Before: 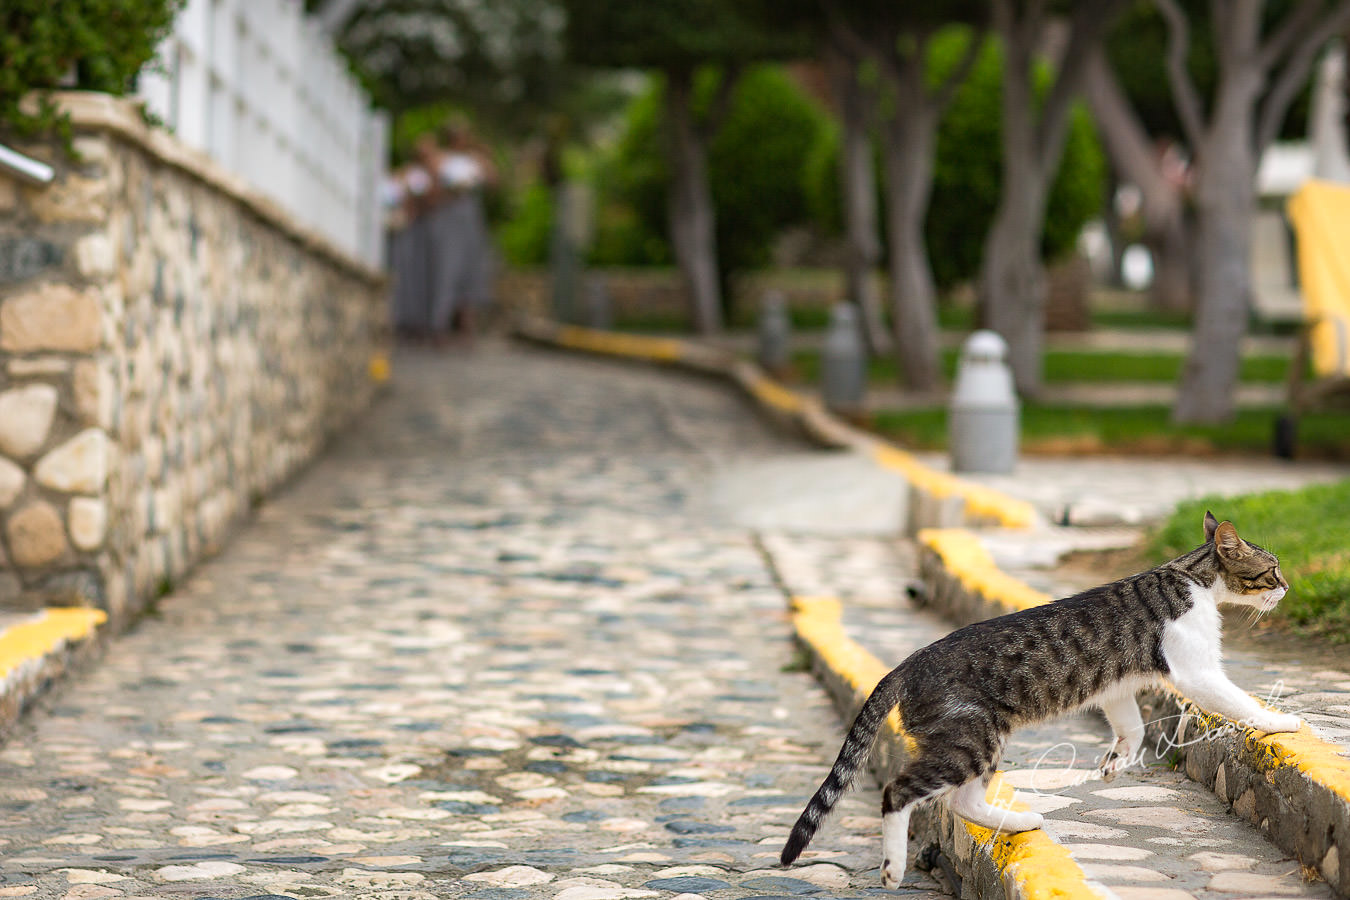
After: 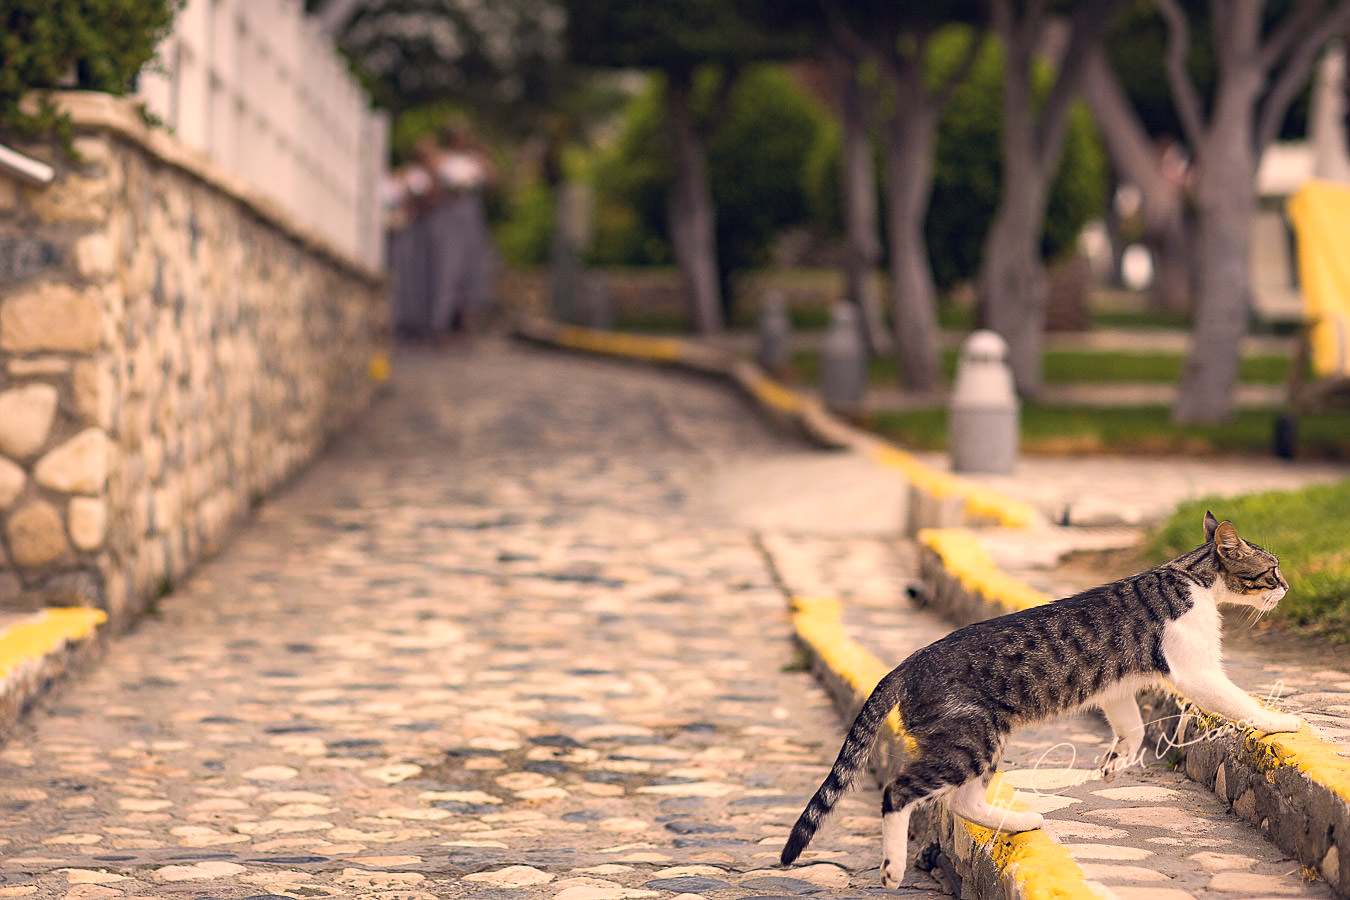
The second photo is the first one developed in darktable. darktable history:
color balance rgb: perceptual saturation grading › global saturation 16.748%, global vibrance 20.366%
color correction: highlights a* 19.7, highlights b* 27.15, shadows a* 3.39, shadows b* -17.06, saturation 0.723
contrast brightness saturation: saturation -0.087
sharpen: amount 0.201
